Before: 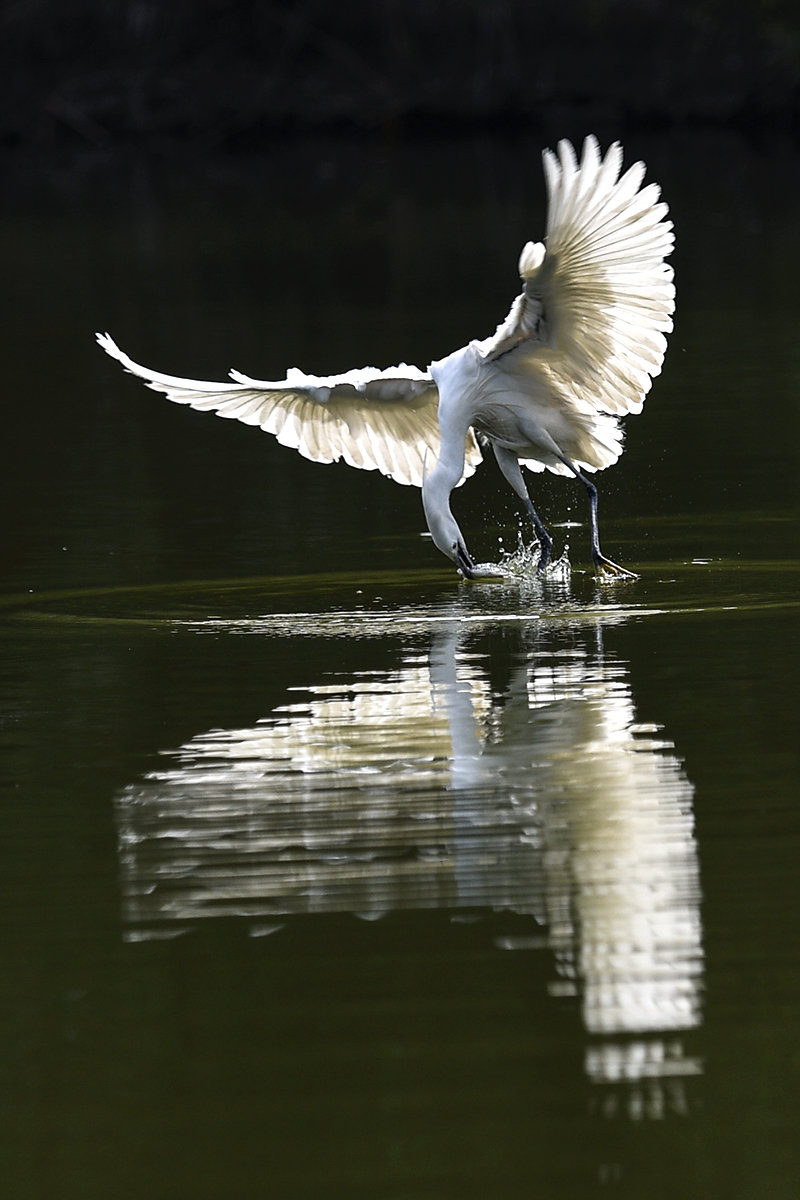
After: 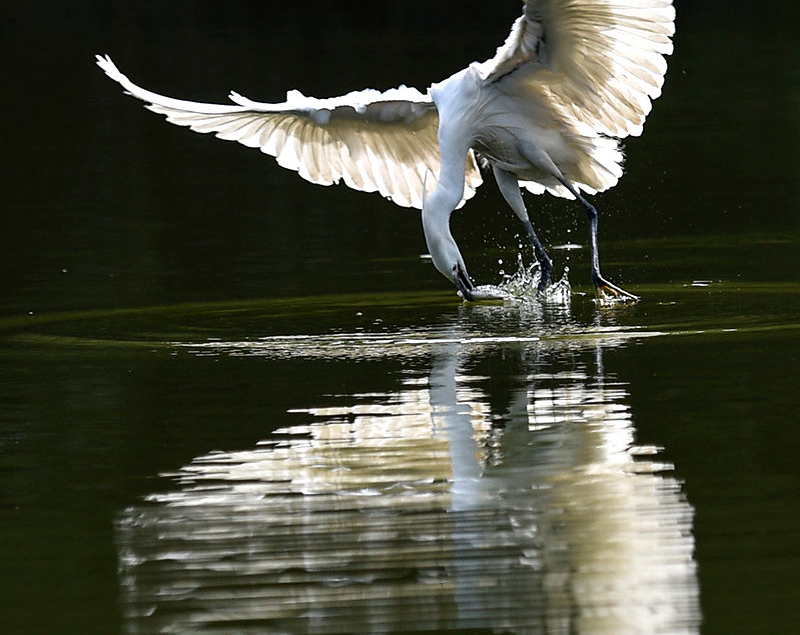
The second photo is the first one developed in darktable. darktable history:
base curve: preserve colors none
crop and rotate: top 23.219%, bottom 23.829%
